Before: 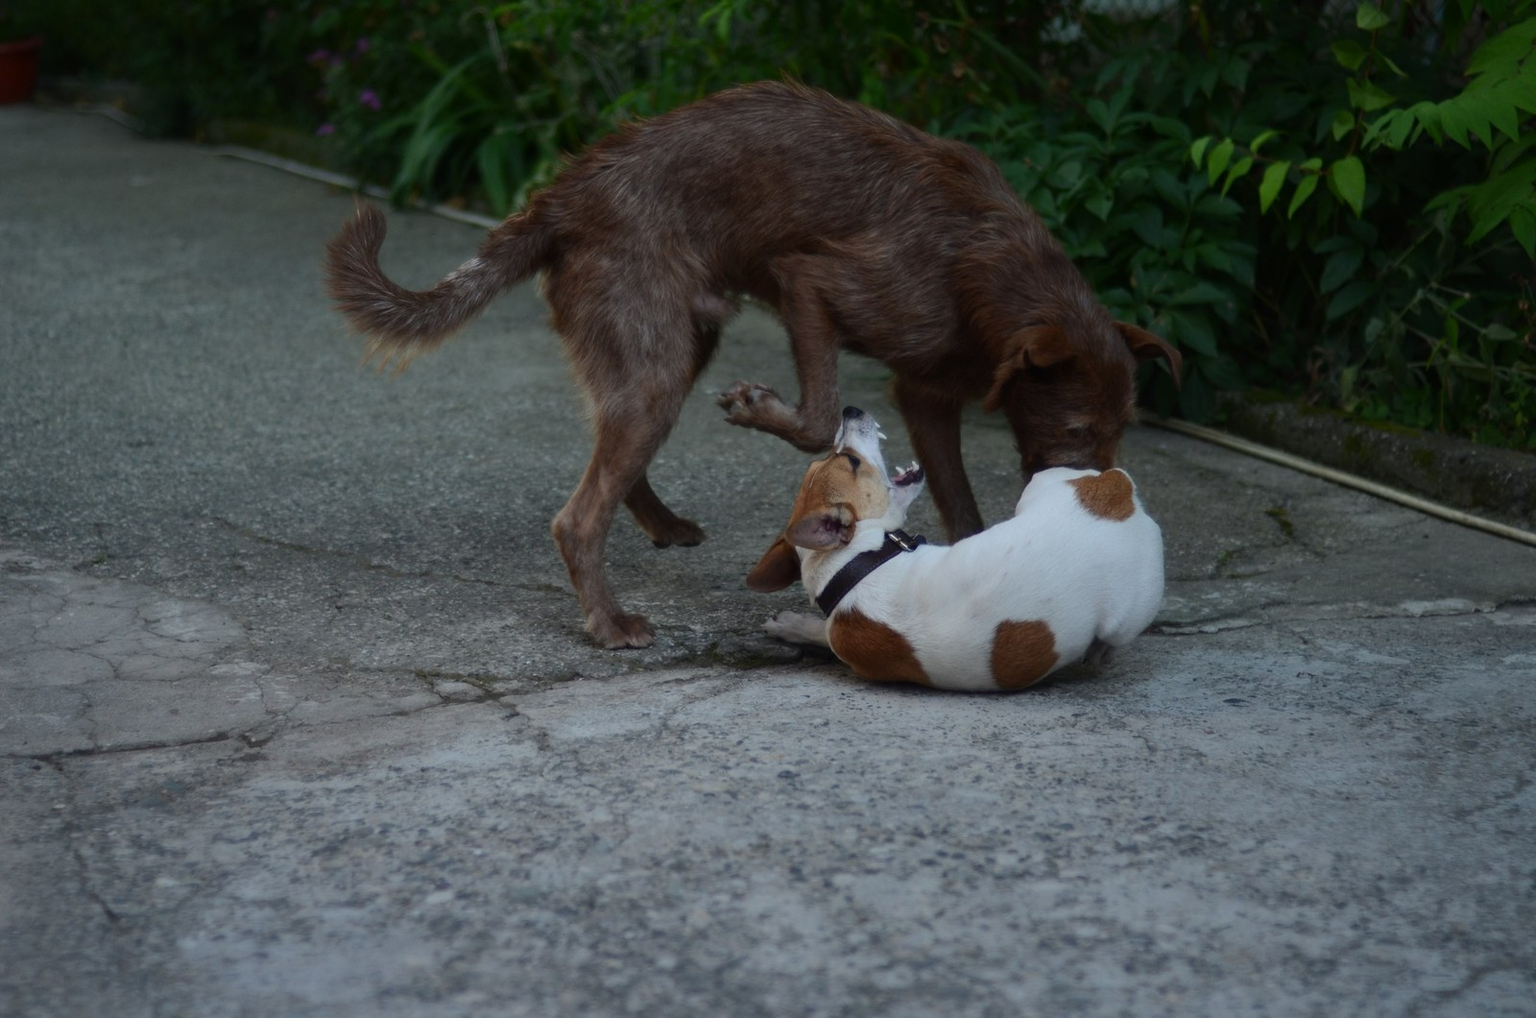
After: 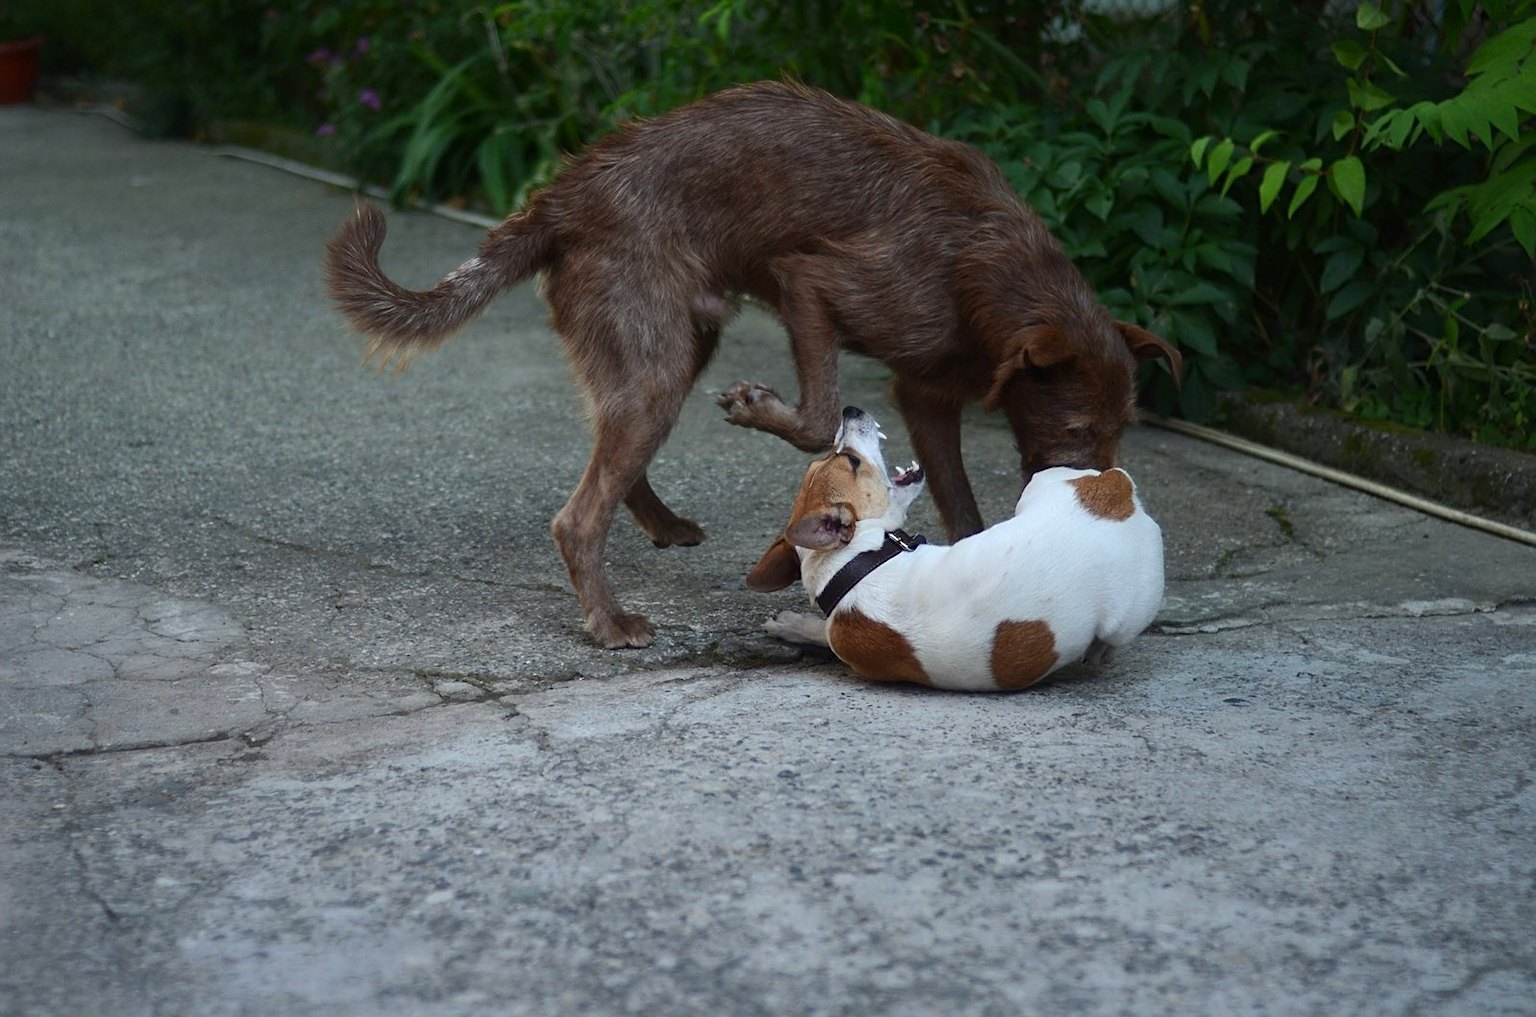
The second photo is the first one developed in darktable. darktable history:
sharpen: on, module defaults
exposure: exposure 0.565 EV, compensate highlight preservation false
